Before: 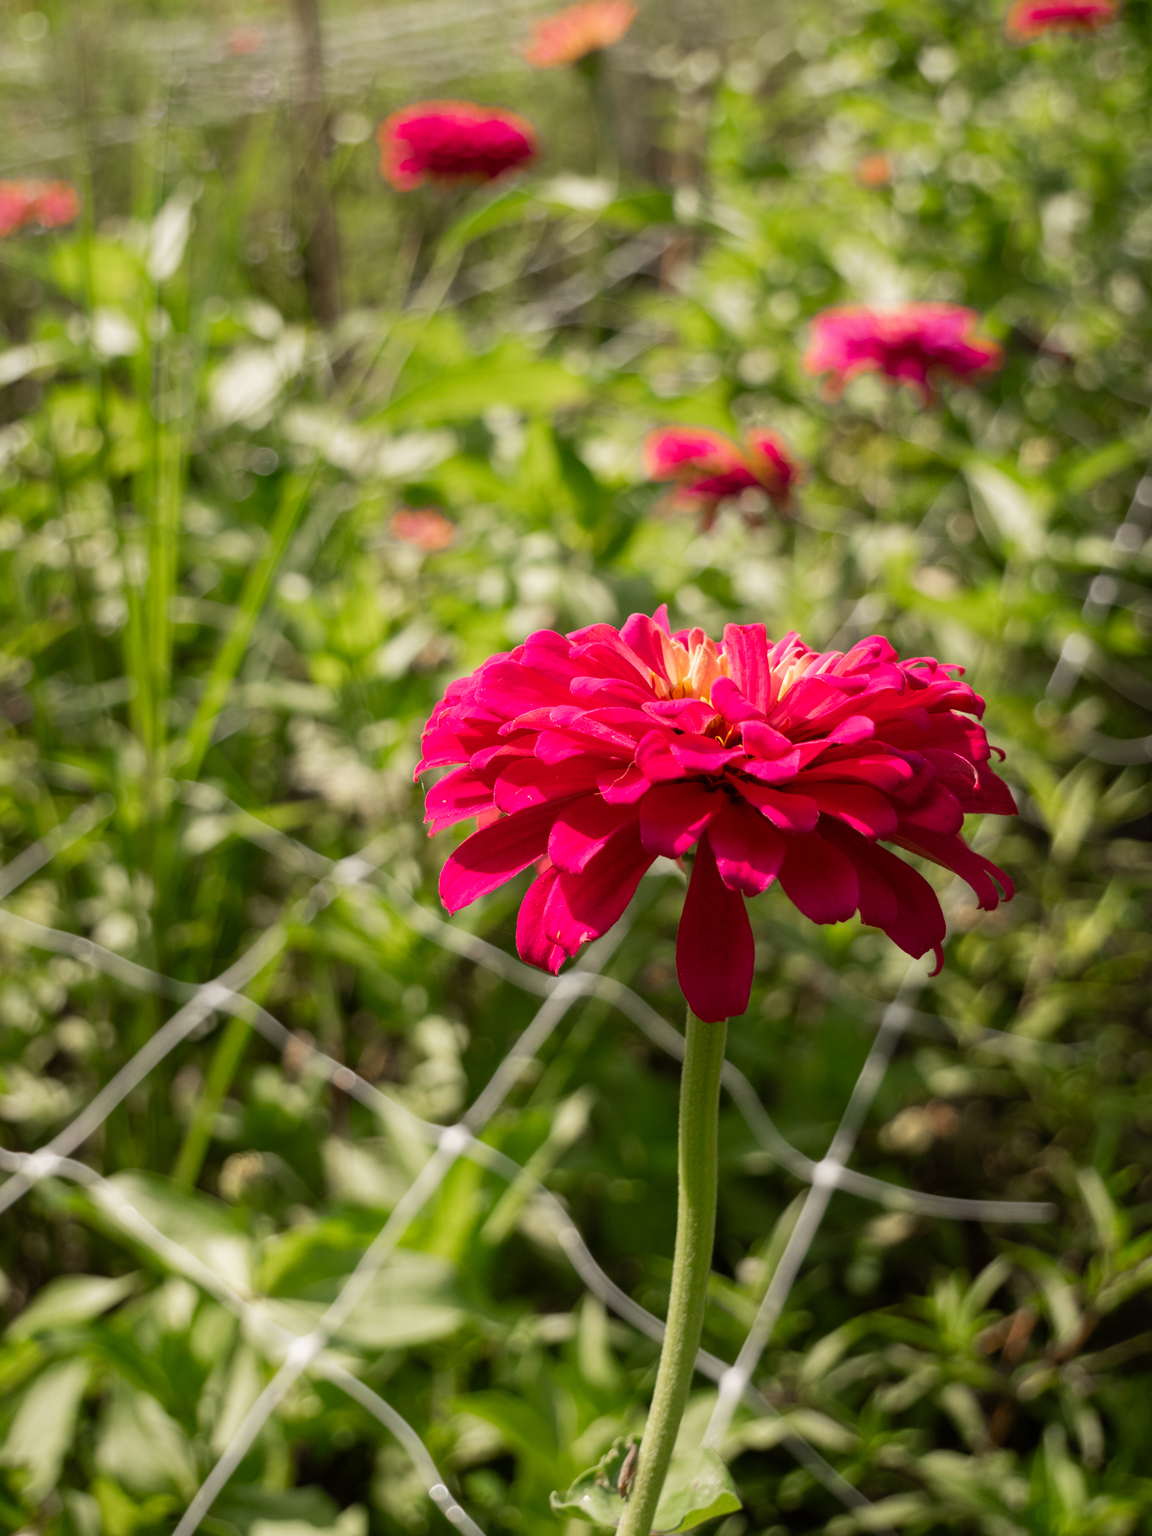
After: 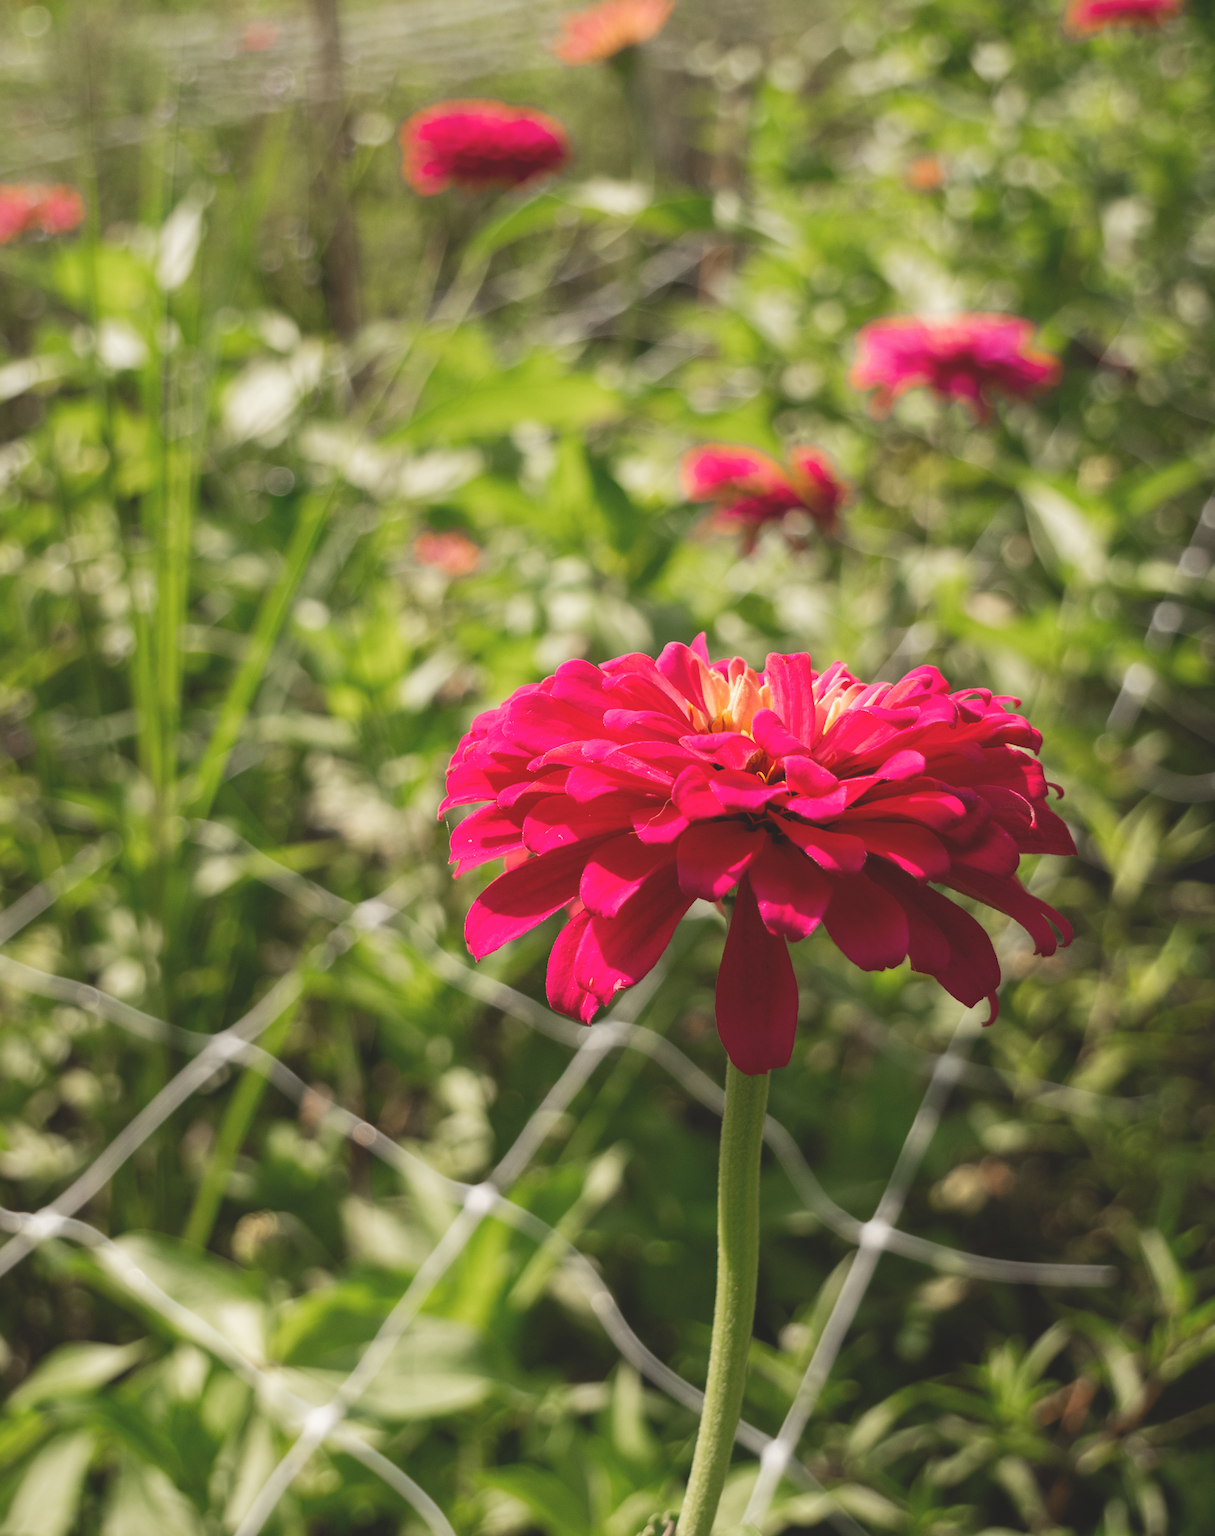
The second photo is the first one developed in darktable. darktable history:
crop: top 0.442%, right 0.258%, bottom 5.012%
exposure: black level correction -0.016, compensate exposure bias true, compensate highlight preservation false
